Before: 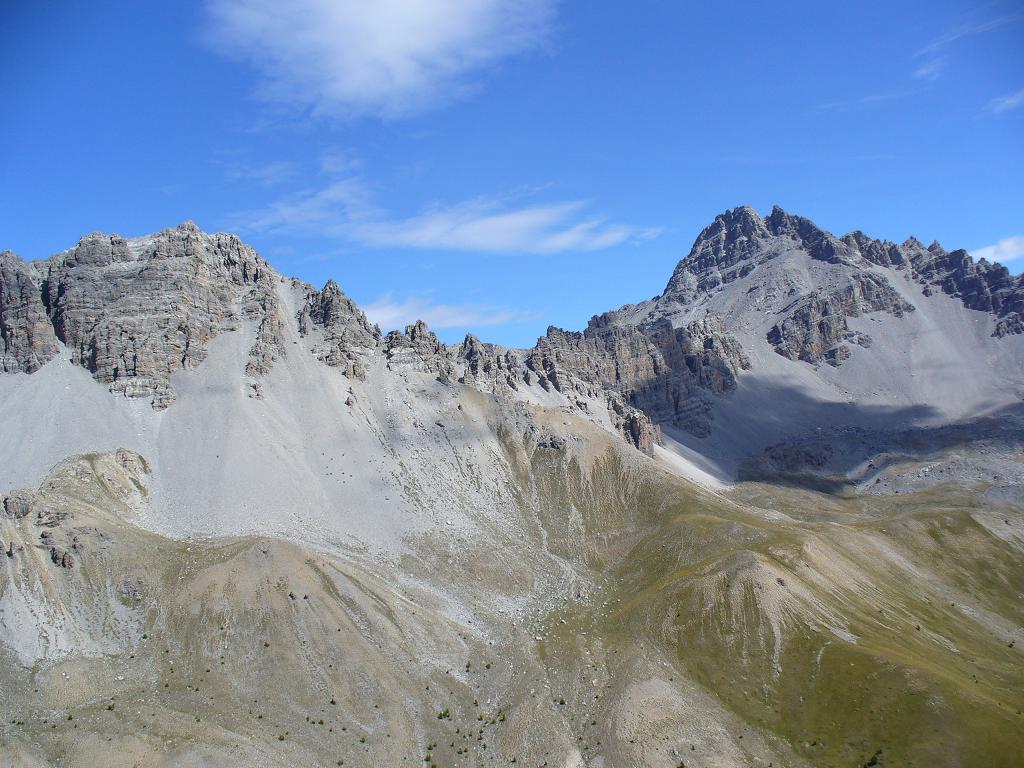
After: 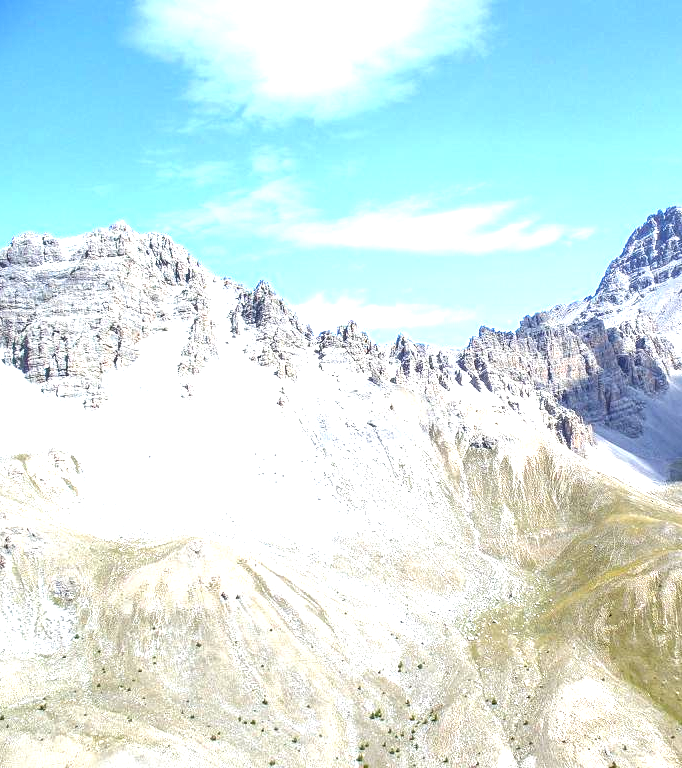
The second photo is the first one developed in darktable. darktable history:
crop and rotate: left 6.698%, right 26.659%
local contrast: on, module defaults
exposure: black level correction 0, exposure 1.707 EV, compensate highlight preservation false
